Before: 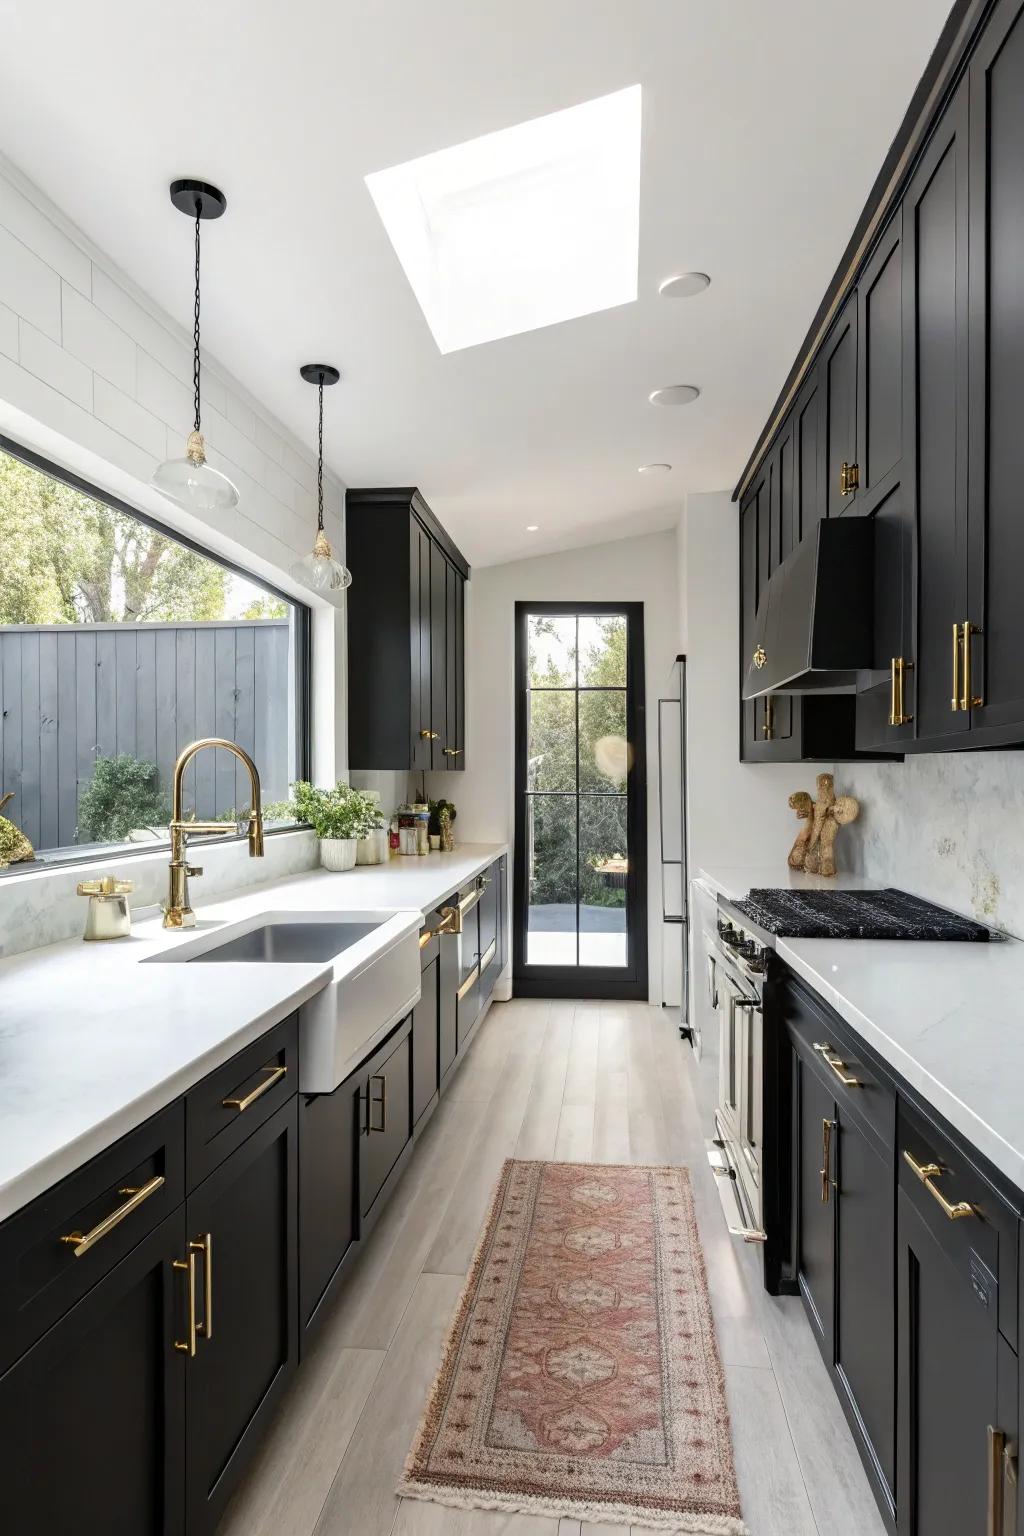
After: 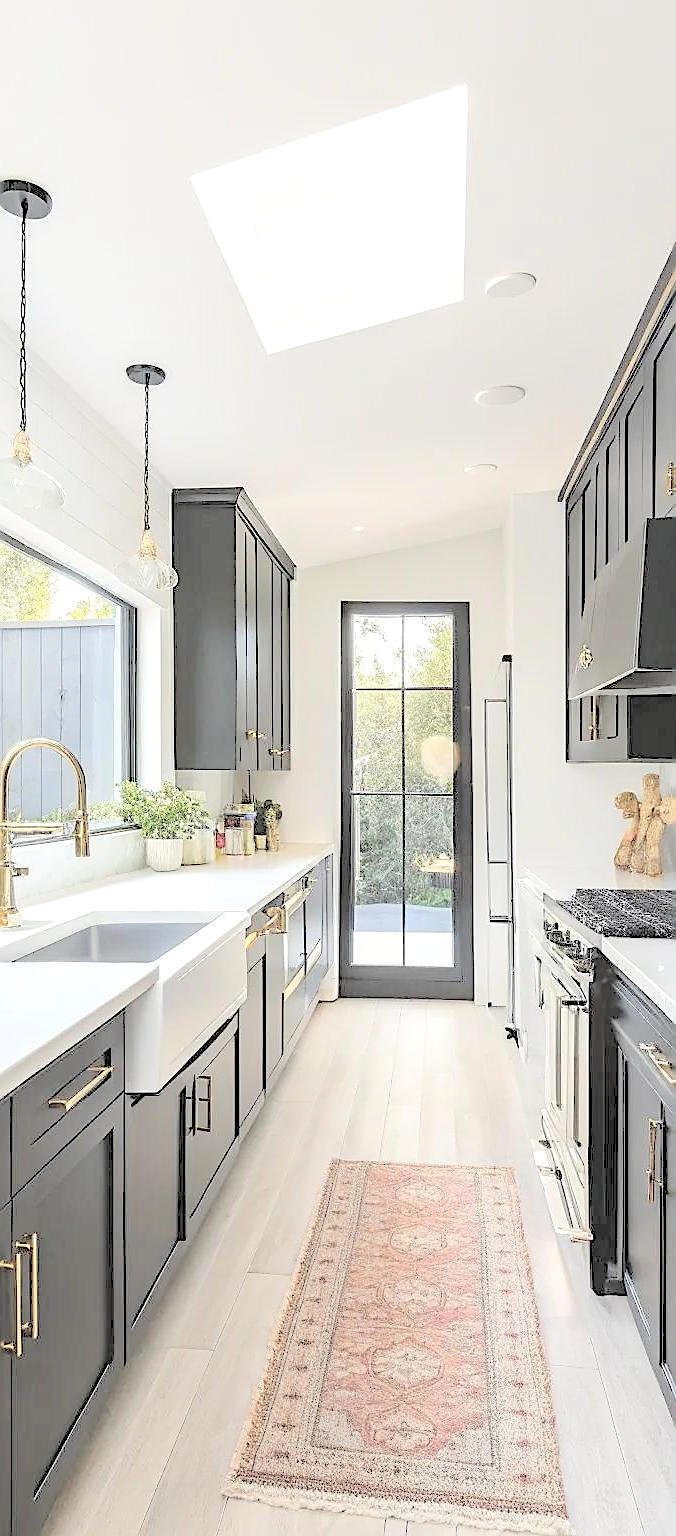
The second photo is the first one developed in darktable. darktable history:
local contrast: highlights 101%, shadows 97%, detail 120%, midtone range 0.2
sharpen: radius 1.378, amount 1.244, threshold 0.7
contrast brightness saturation: brightness 0.985
crop: left 17.069%, right 16.91%
